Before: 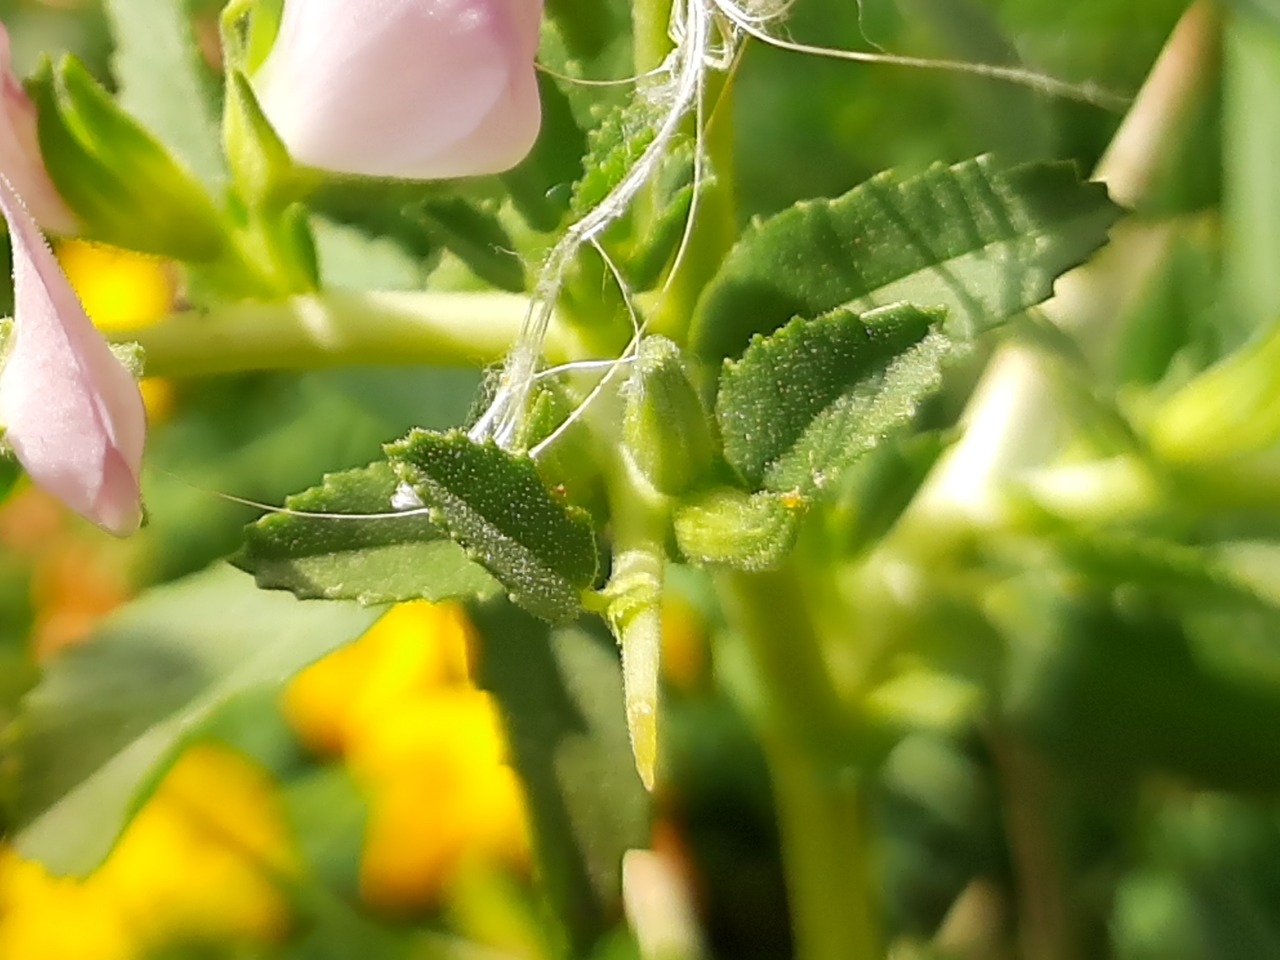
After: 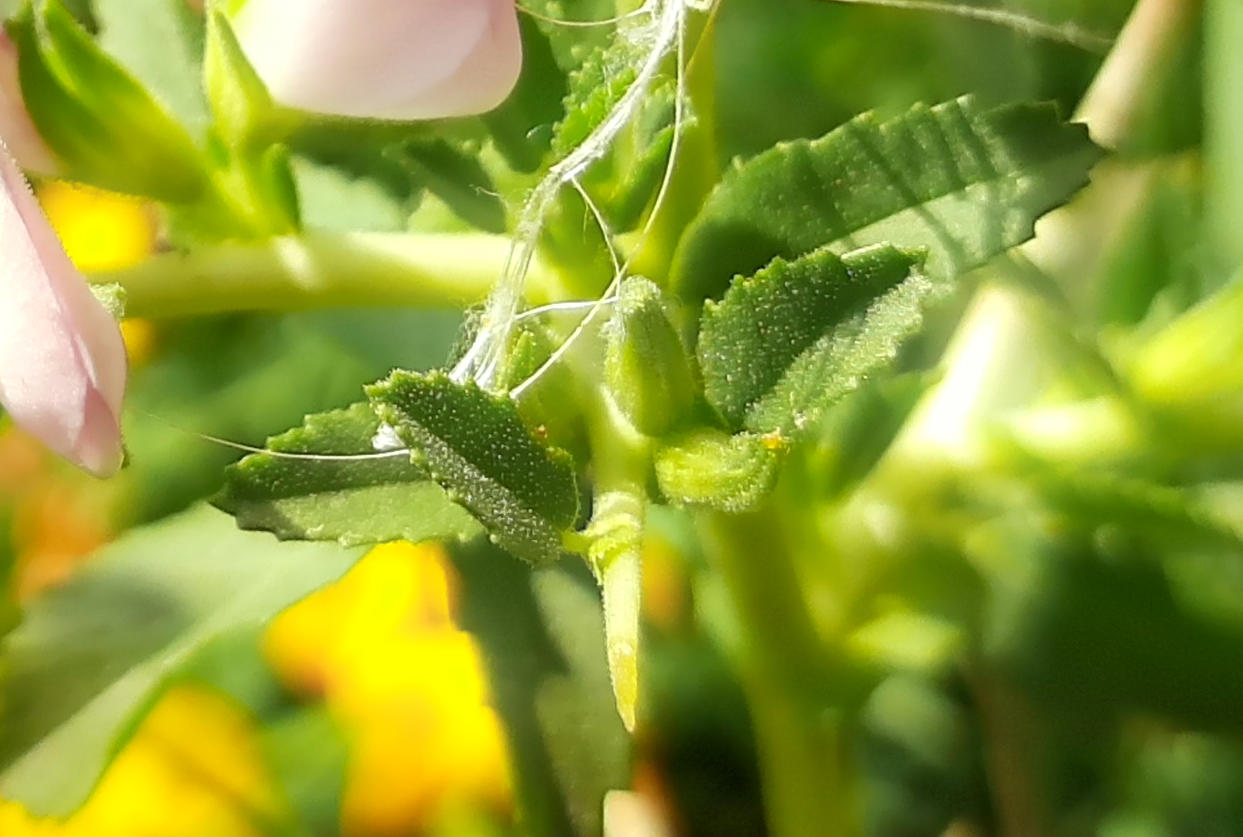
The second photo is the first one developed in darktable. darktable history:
bloom: size 9%, threshold 100%, strength 7%
color balance rgb: global vibrance 10%
exposure: exposure 0.127 EV, compensate highlight preservation false
crop: left 1.507%, top 6.147%, right 1.379%, bottom 6.637%
color correction: highlights a* -4.73, highlights b* 5.06, saturation 0.97
